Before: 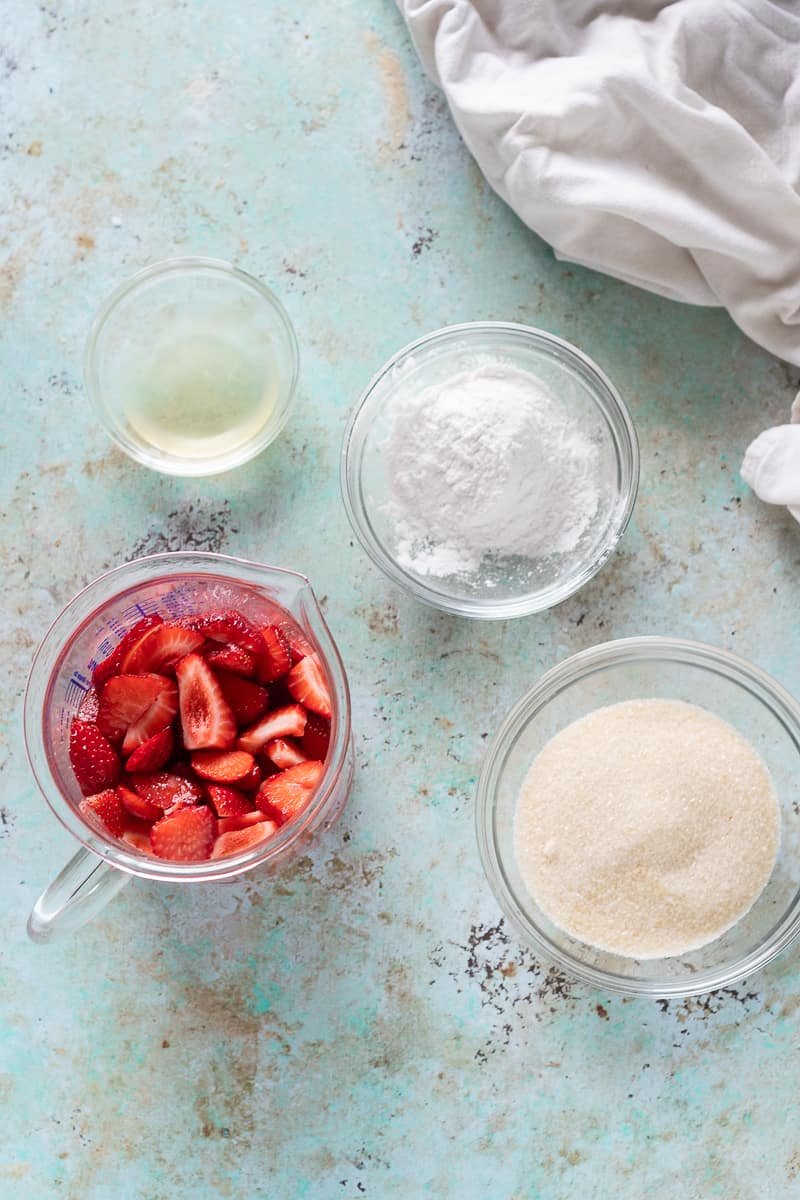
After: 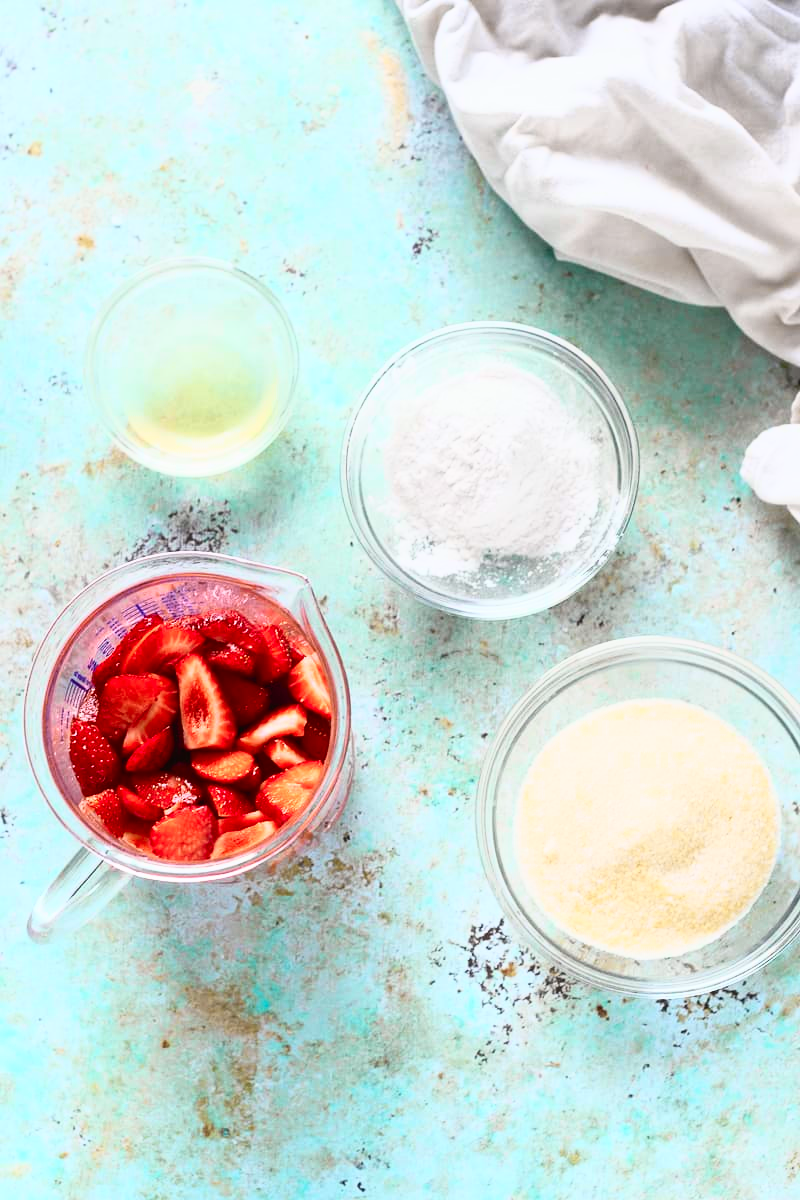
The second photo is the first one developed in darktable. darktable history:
tone curve: curves: ch0 [(0, 0.018) (0.162, 0.128) (0.434, 0.478) (0.667, 0.785) (0.819, 0.943) (1, 0.991)]; ch1 [(0, 0) (0.402, 0.36) (0.476, 0.449) (0.506, 0.505) (0.523, 0.518) (0.579, 0.626) (0.641, 0.668) (0.693, 0.745) (0.861, 0.934) (1, 1)]; ch2 [(0, 0) (0.424, 0.388) (0.483, 0.472) (0.503, 0.505) (0.521, 0.519) (0.547, 0.581) (0.582, 0.648) (0.699, 0.759) (0.997, 0.858)], color space Lab, independent channels
